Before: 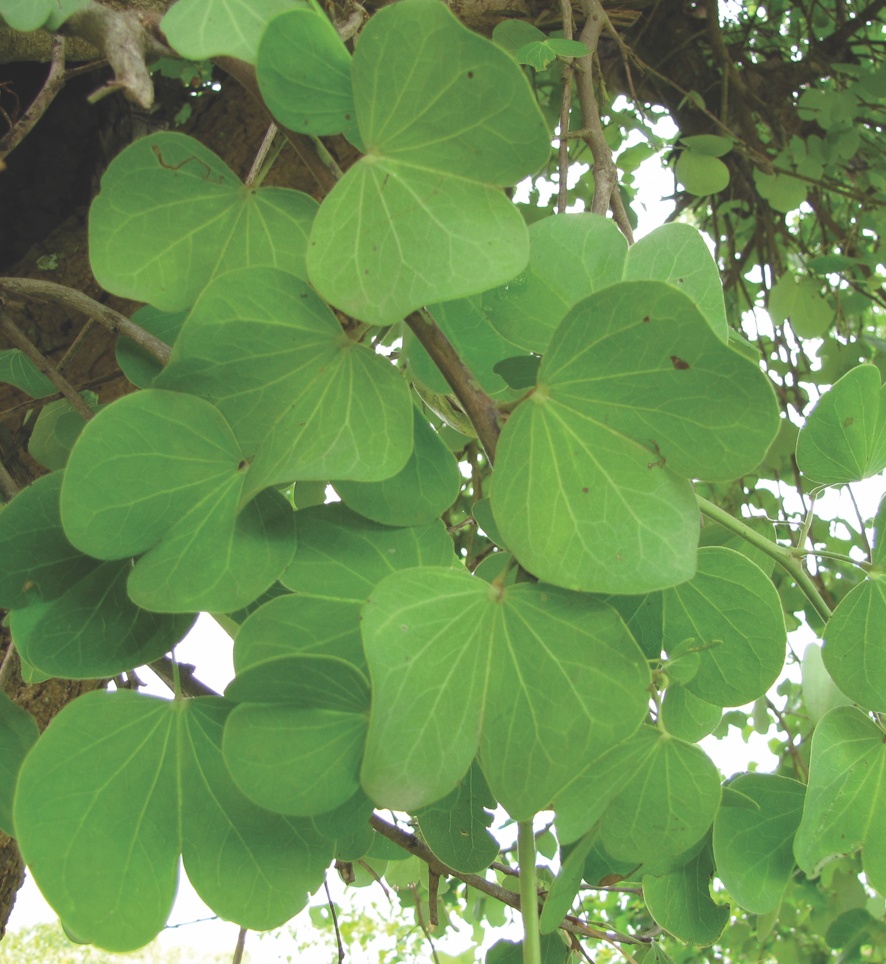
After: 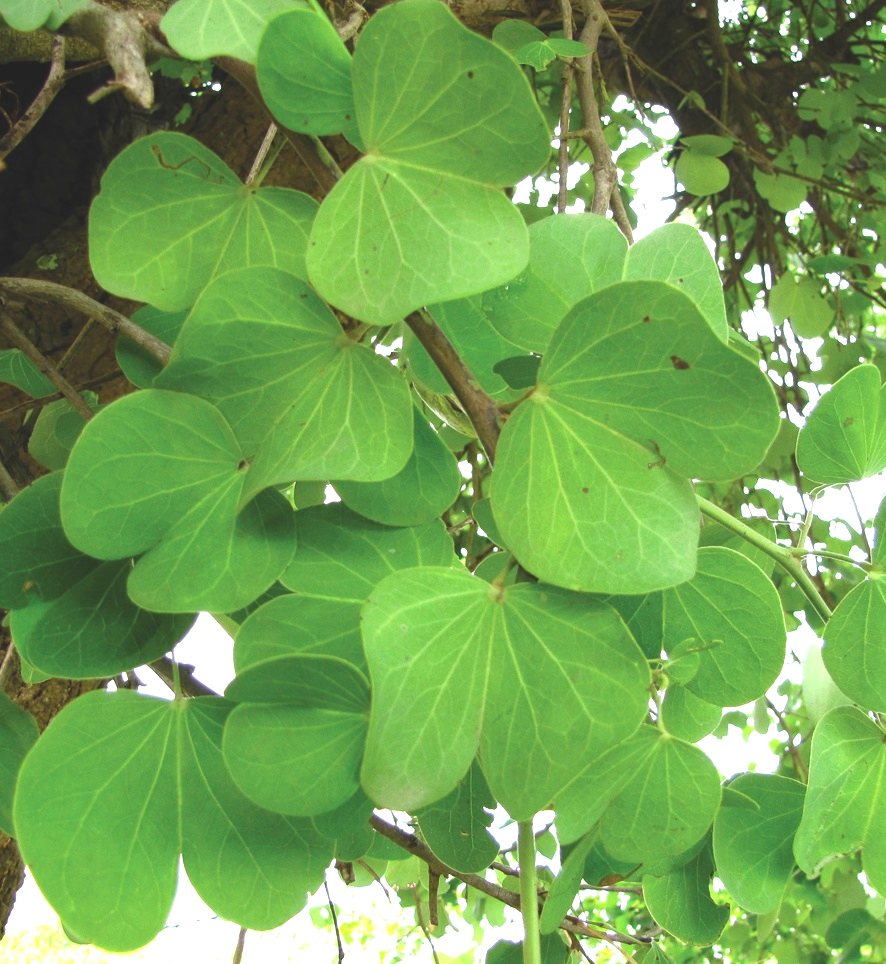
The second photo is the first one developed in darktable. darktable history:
exposure: black level correction 0, exposure 0.7 EV, compensate highlight preservation false
contrast brightness saturation: contrast 0.07, brightness -0.14, saturation 0.11
